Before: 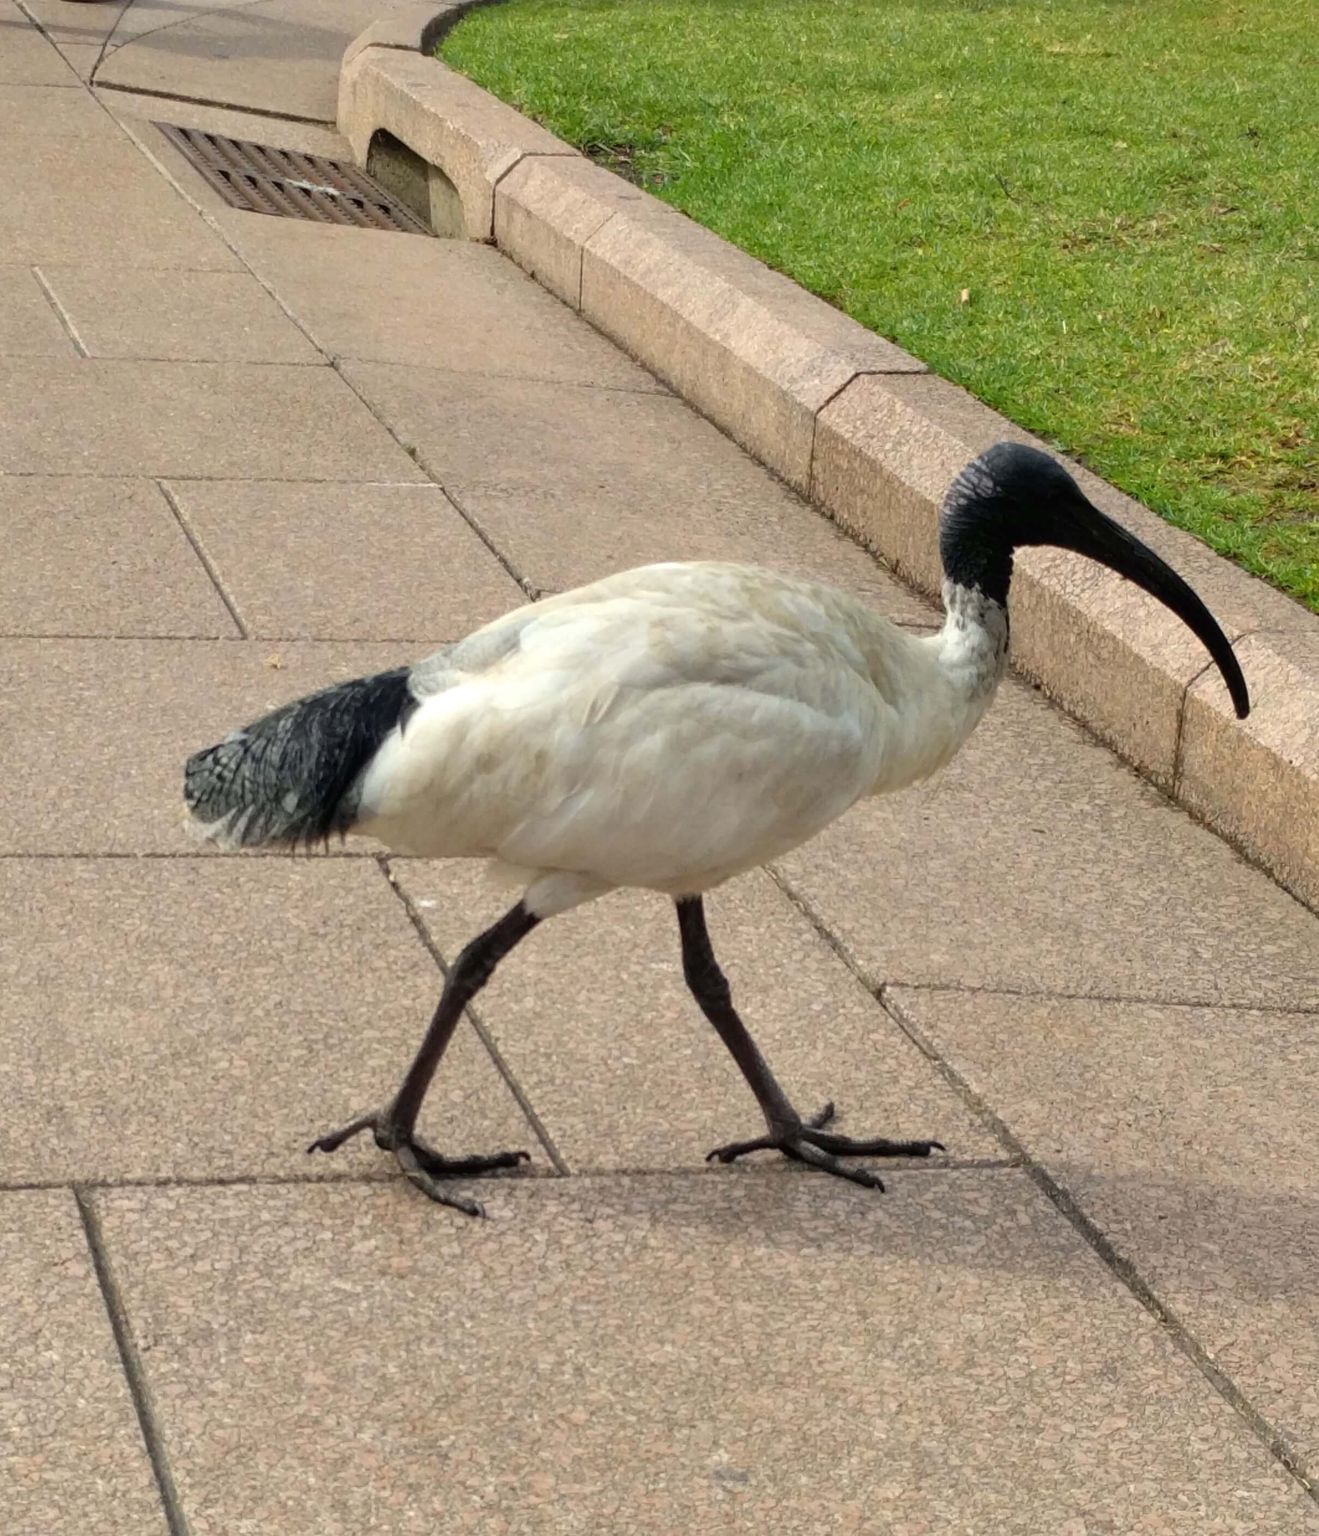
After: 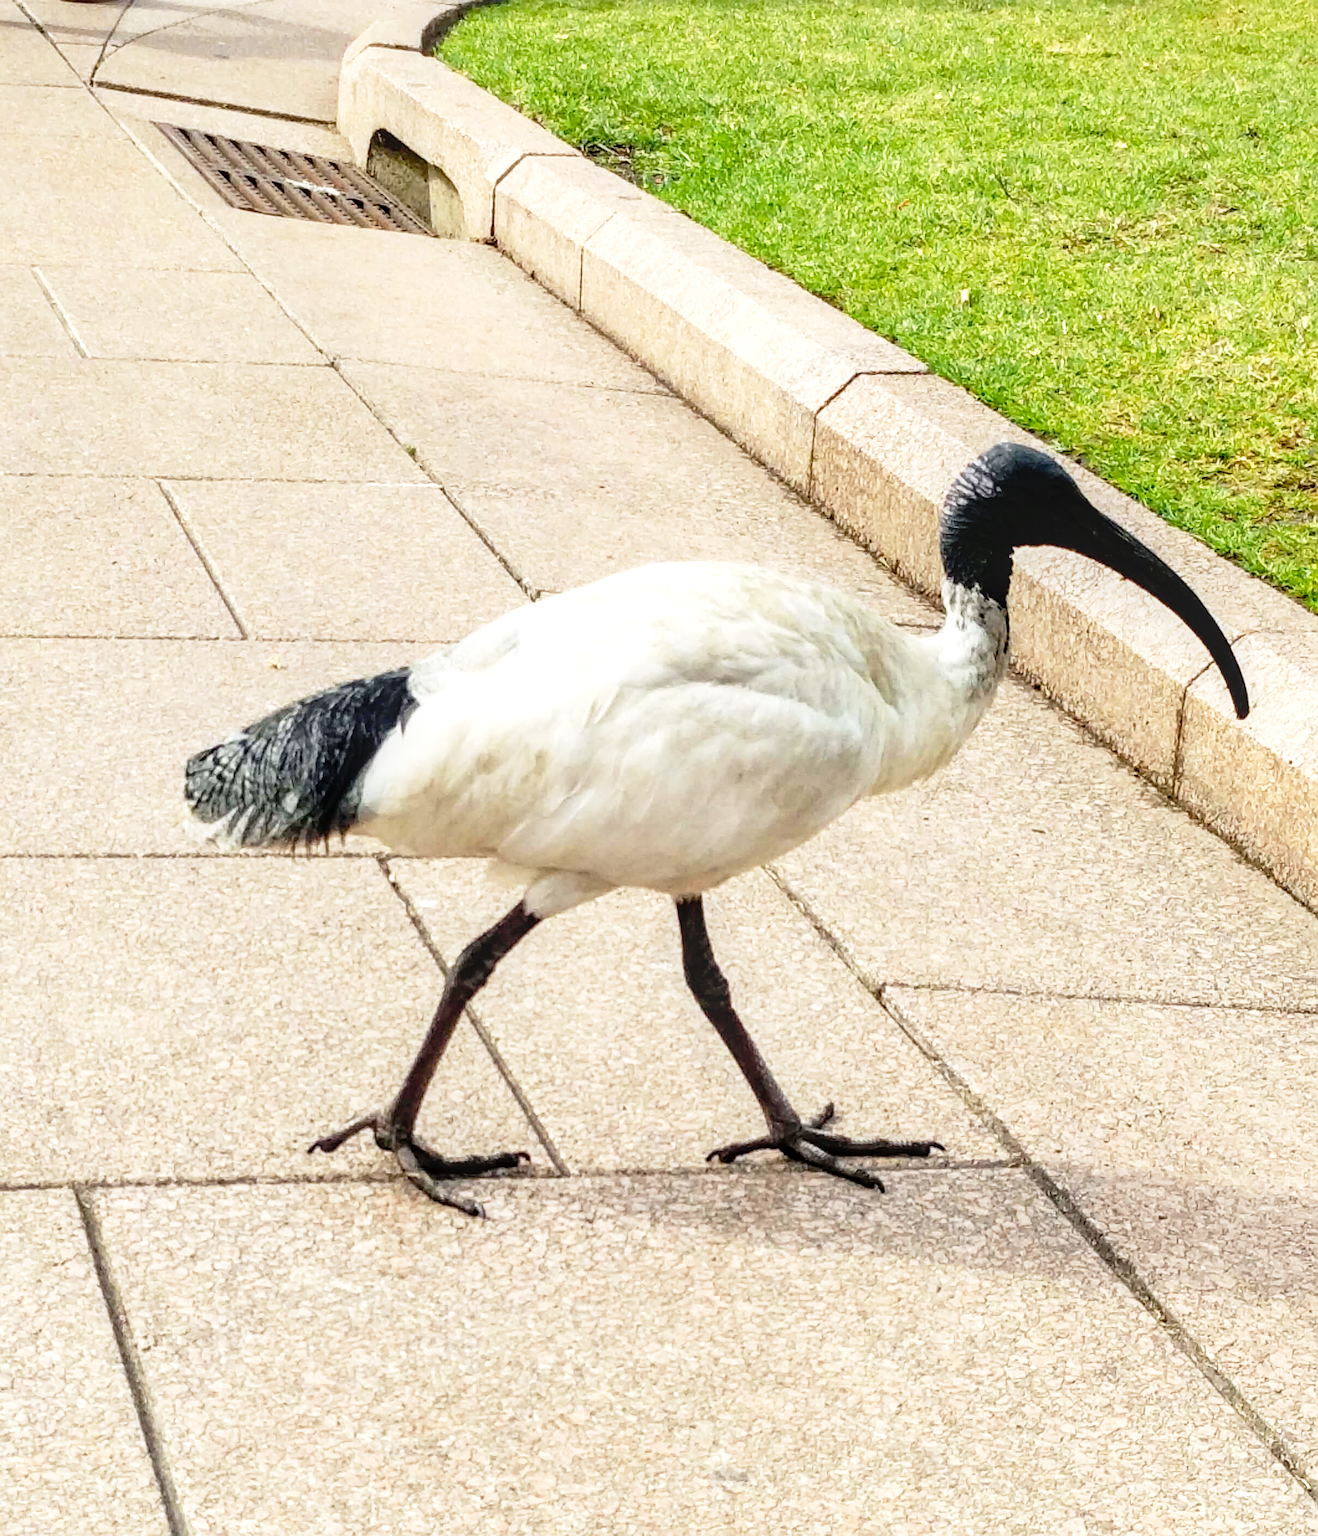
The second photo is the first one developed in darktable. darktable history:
local contrast: detail 130%
base curve: curves: ch0 [(0, 0) (0.012, 0.01) (0.073, 0.168) (0.31, 0.711) (0.645, 0.957) (1, 1)], exposure shift 0.01, preserve colors none
sharpen: on, module defaults
